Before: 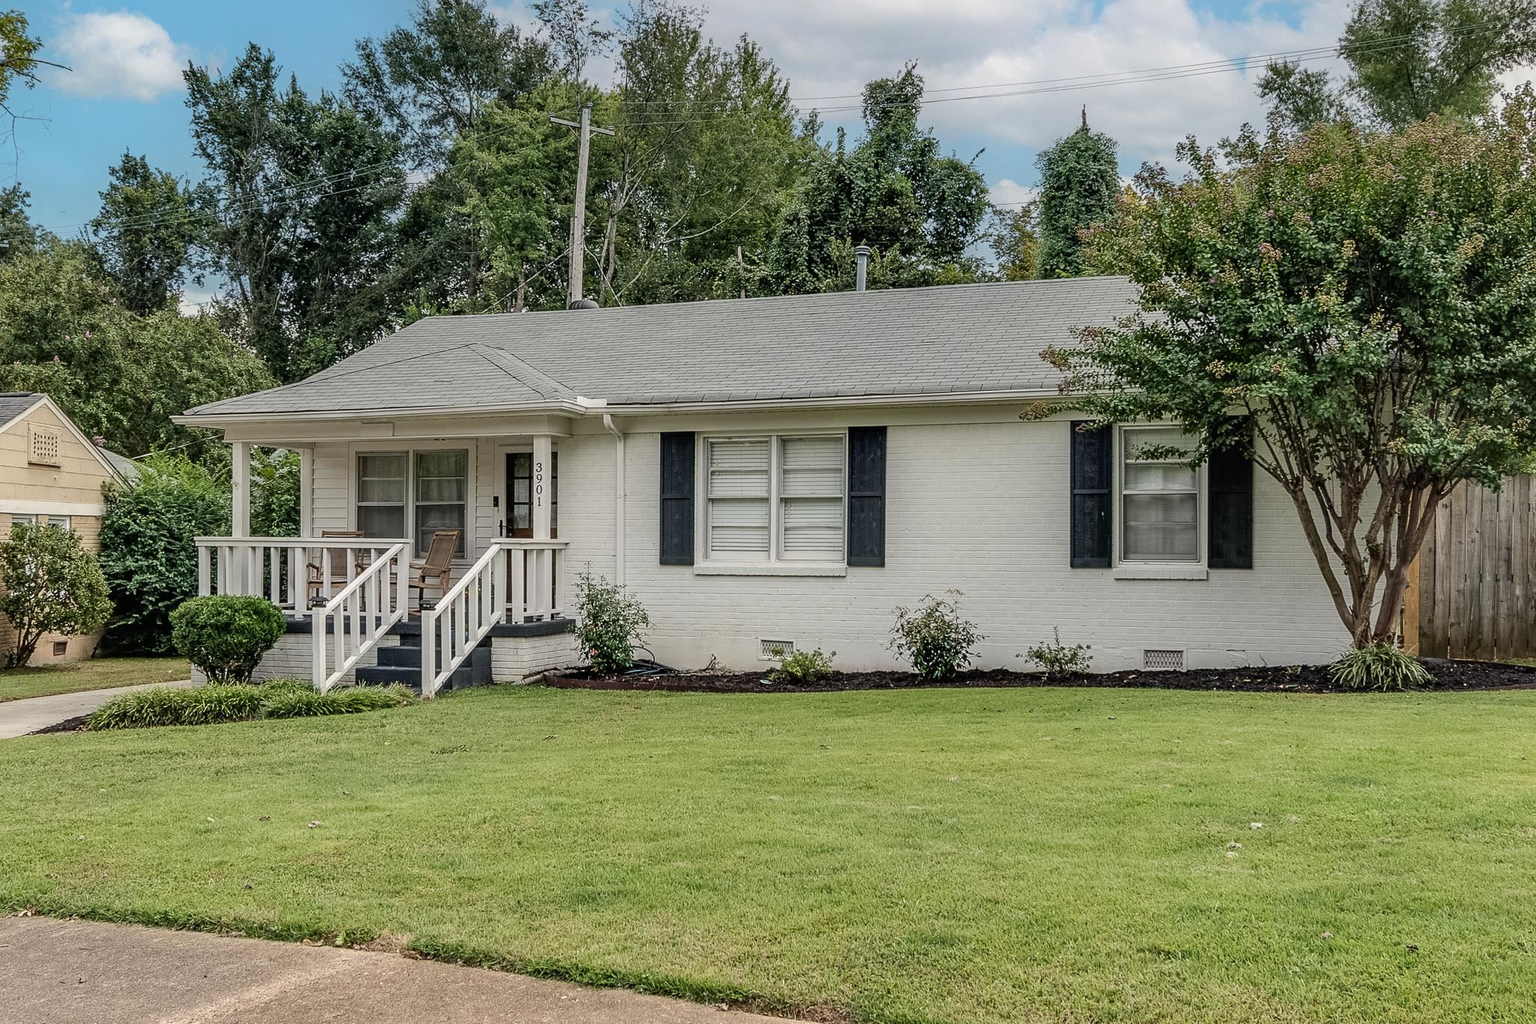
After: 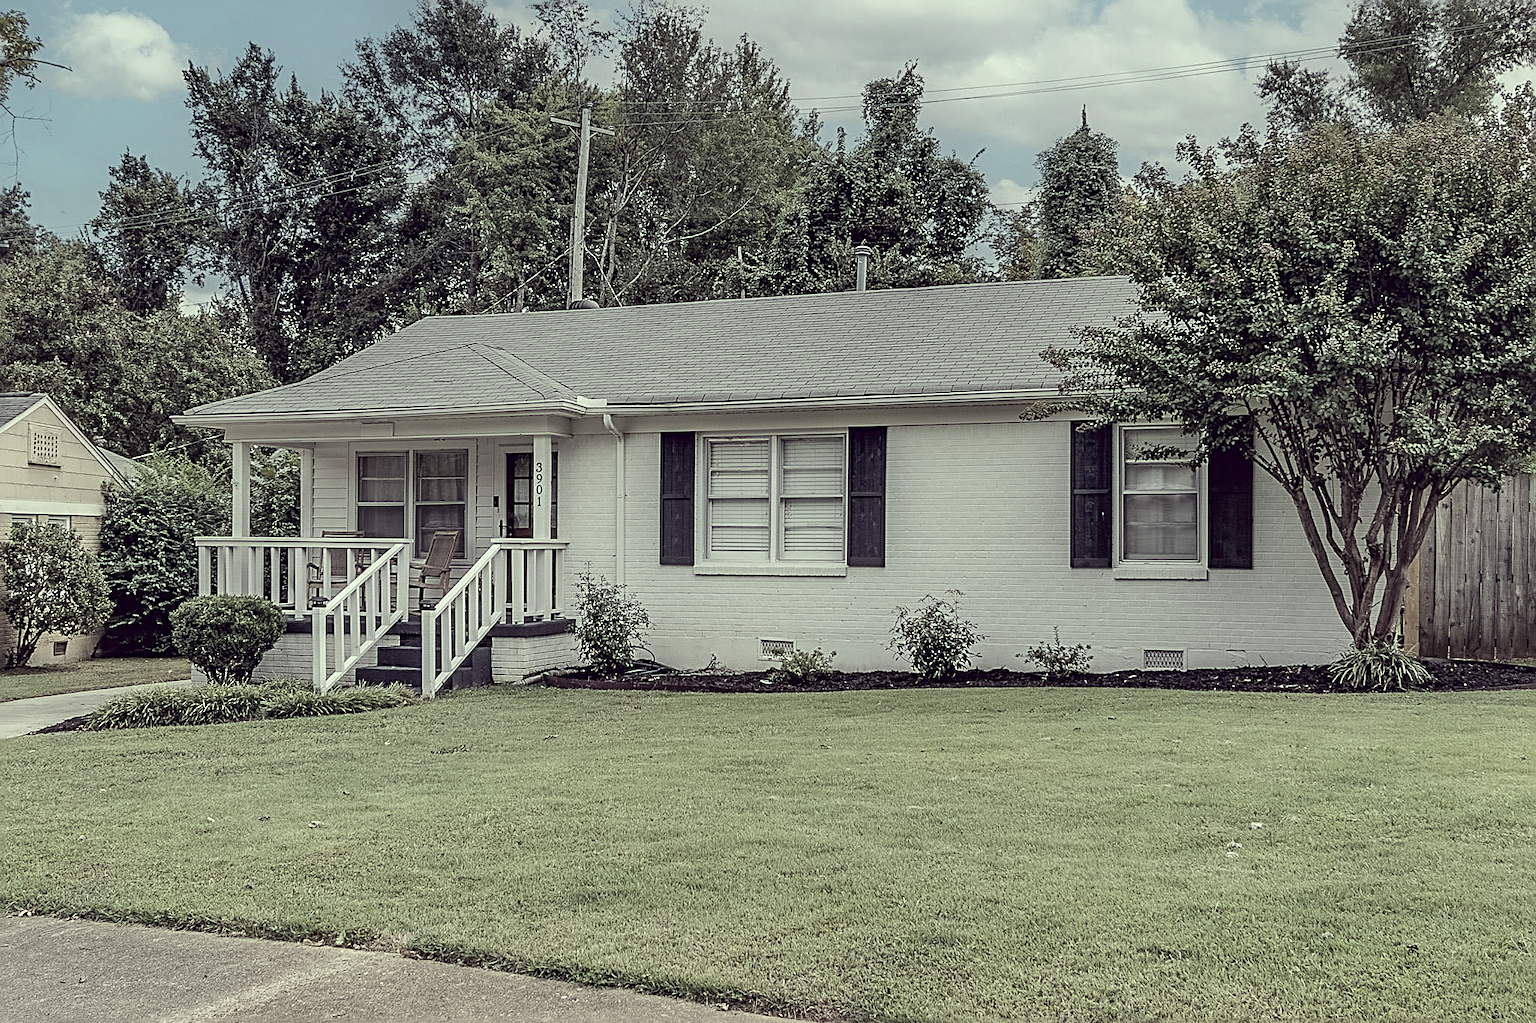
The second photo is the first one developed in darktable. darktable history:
color correction: highlights a* -20.32, highlights b* 20.78, shadows a* 19.7, shadows b* -20.74, saturation 0.433
sharpen: radius 2.546, amount 0.643
